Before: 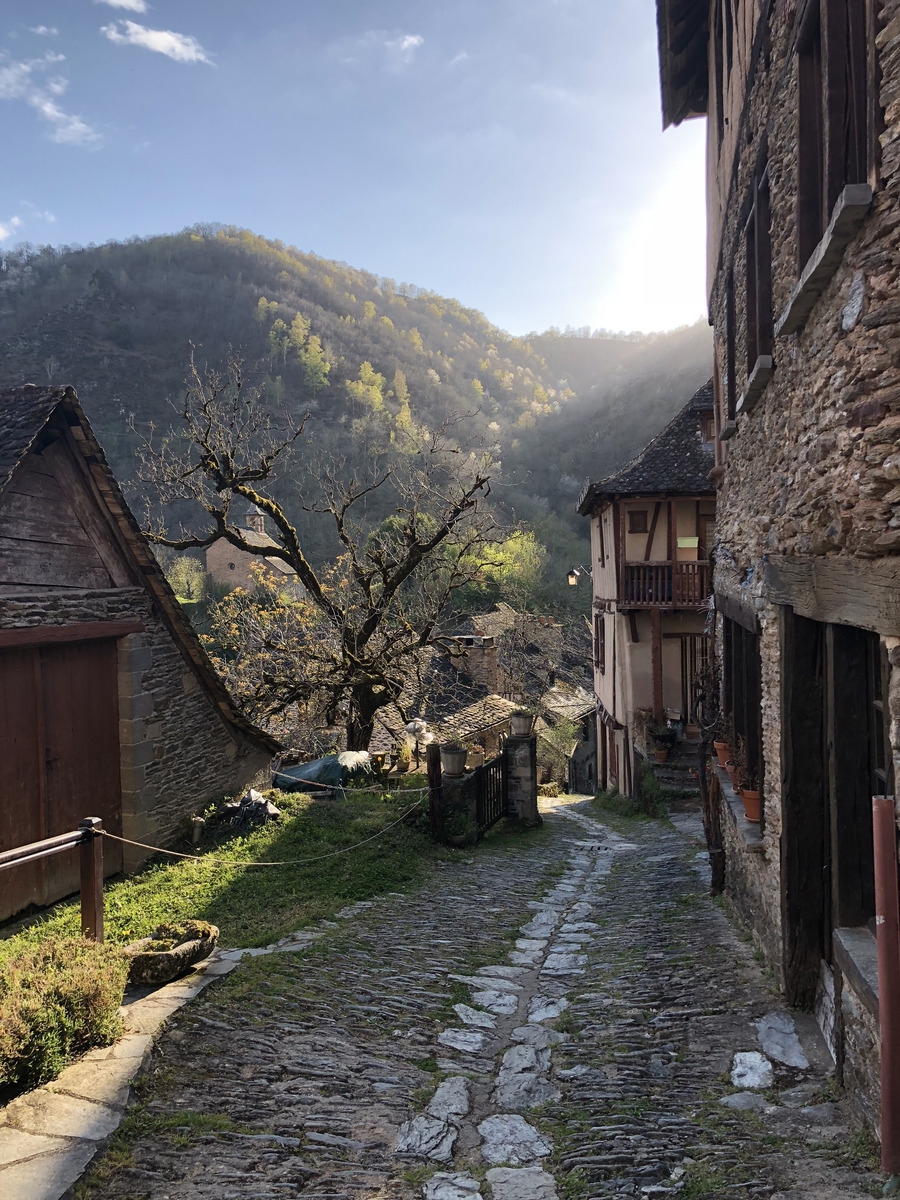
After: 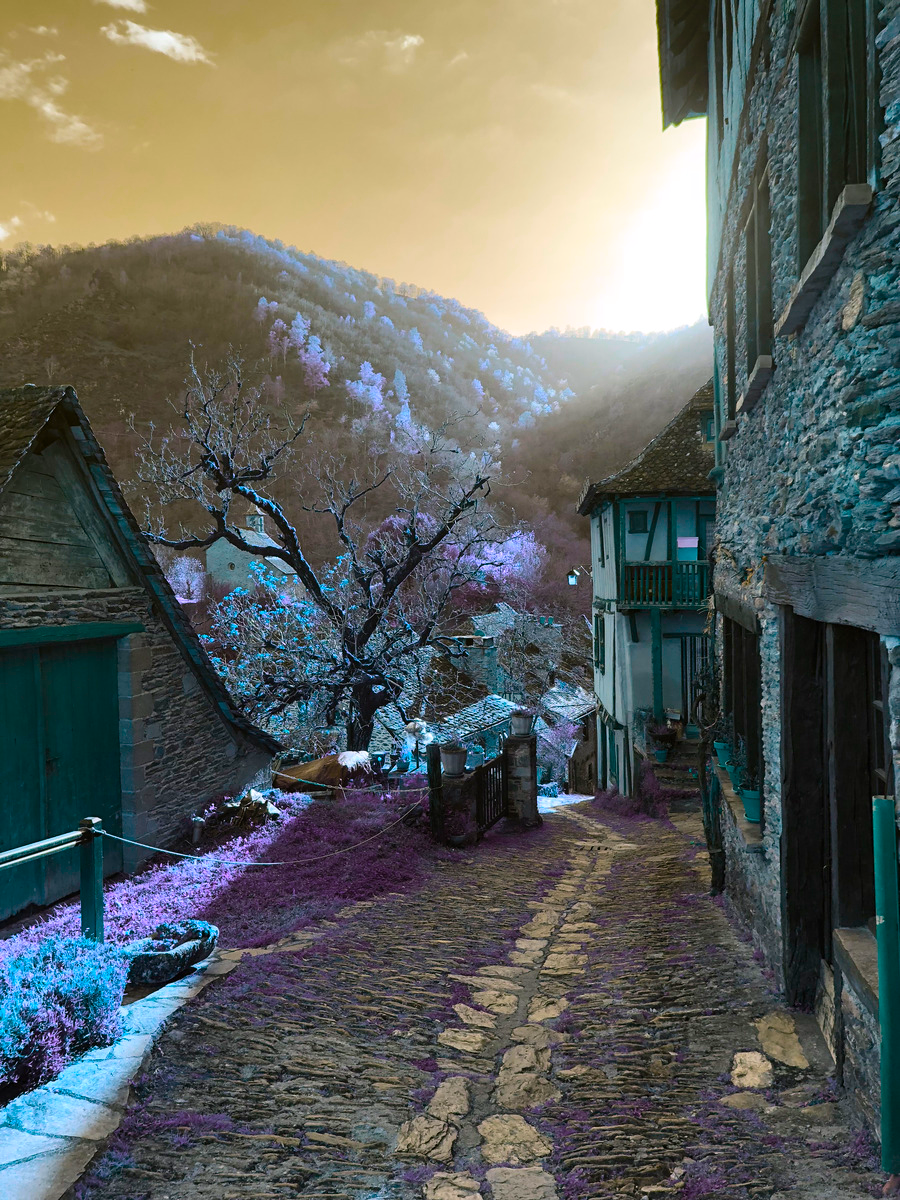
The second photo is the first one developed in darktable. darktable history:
bloom: size 15%, threshold 97%, strength 7%
color balance rgb: hue shift 180°, global vibrance 50%, contrast 0.32%
